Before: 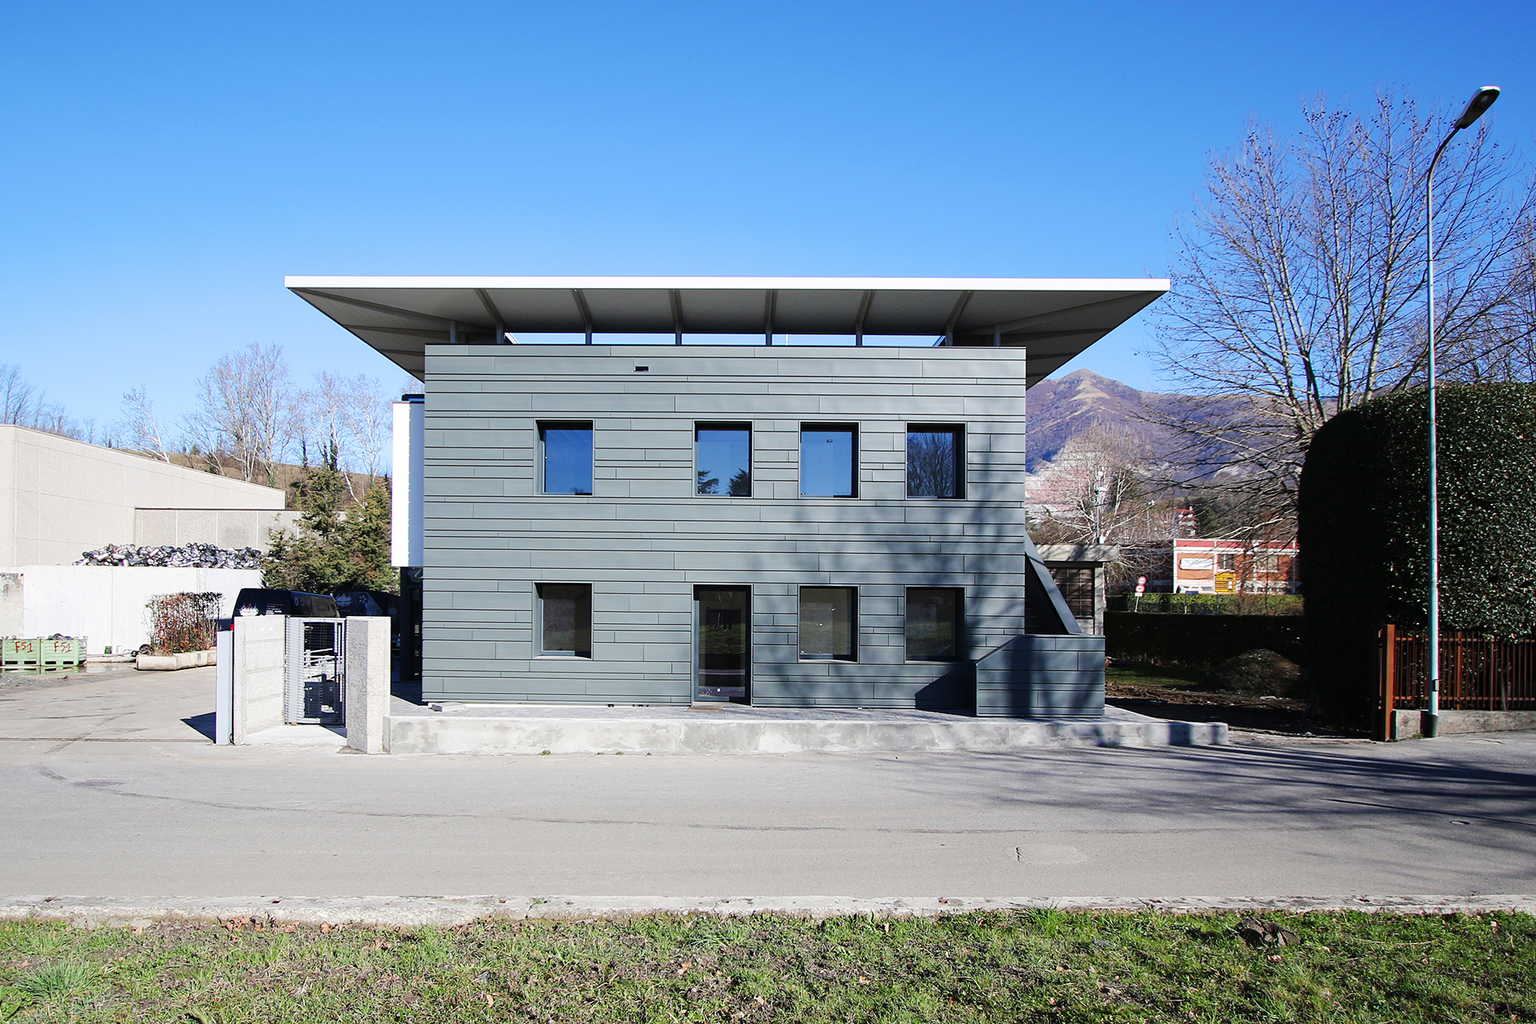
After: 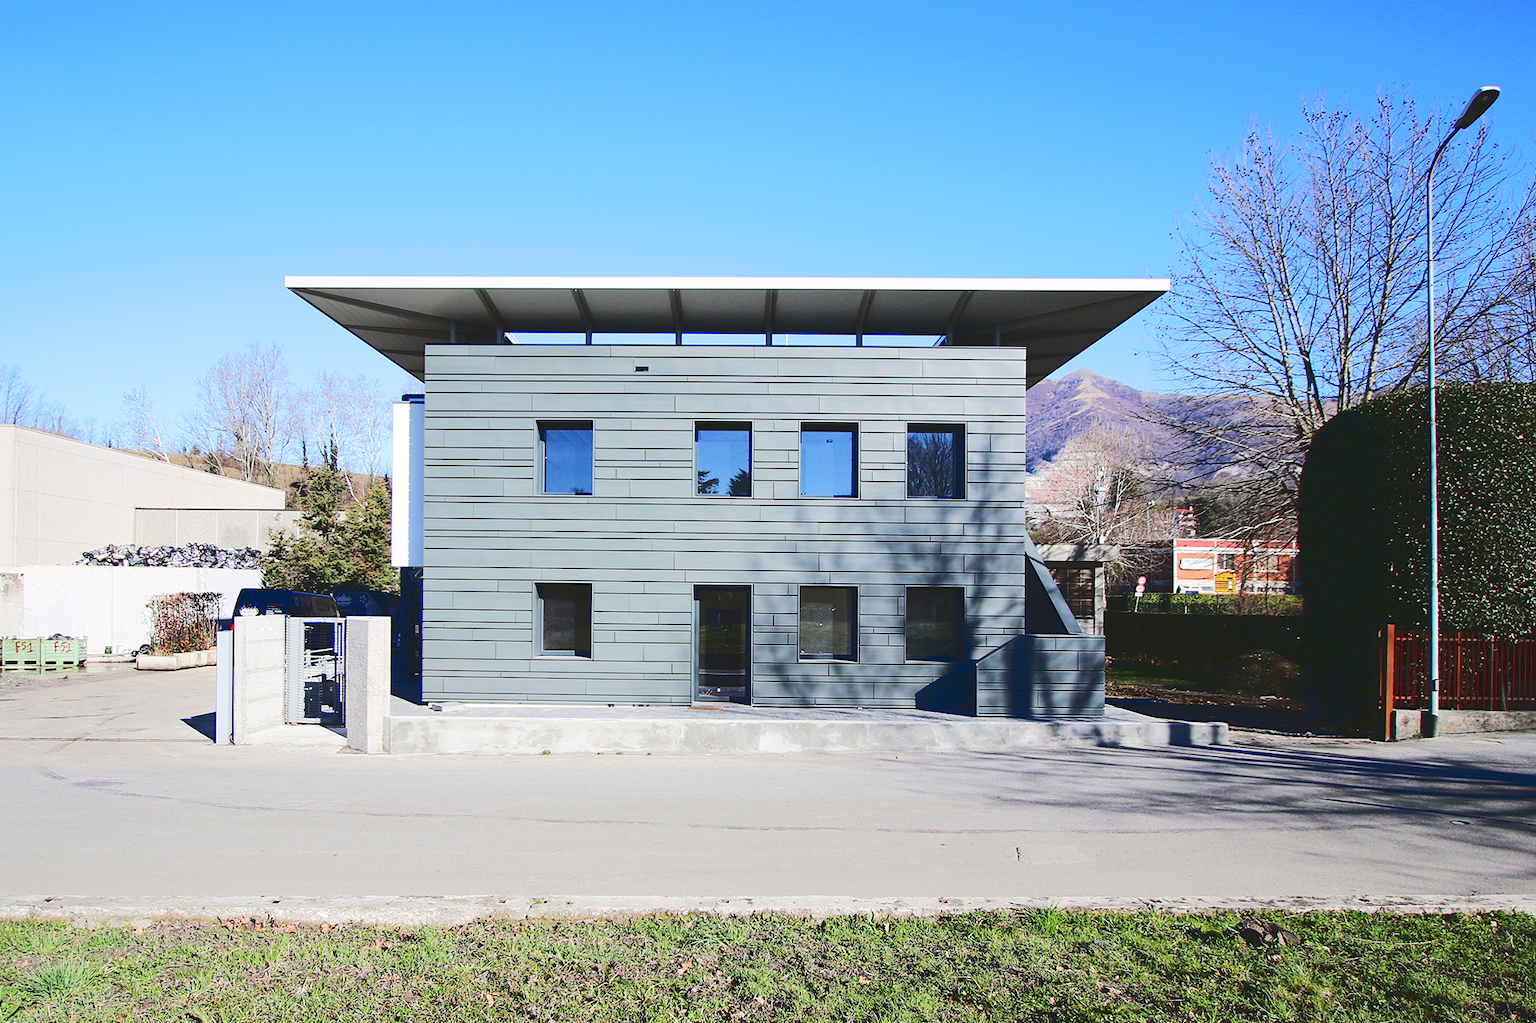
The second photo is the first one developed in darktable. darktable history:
tone curve: curves: ch0 [(0, 0) (0.003, 0.108) (0.011, 0.112) (0.025, 0.117) (0.044, 0.126) (0.069, 0.133) (0.1, 0.146) (0.136, 0.158) (0.177, 0.178) (0.224, 0.212) (0.277, 0.256) (0.335, 0.331) (0.399, 0.423) (0.468, 0.538) (0.543, 0.641) (0.623, 0.721) (0.709, 0.792) (0.801, 0.845) (0.898, 0.917) (1, 1)], color space Lab, linked channels, preserve colors none
